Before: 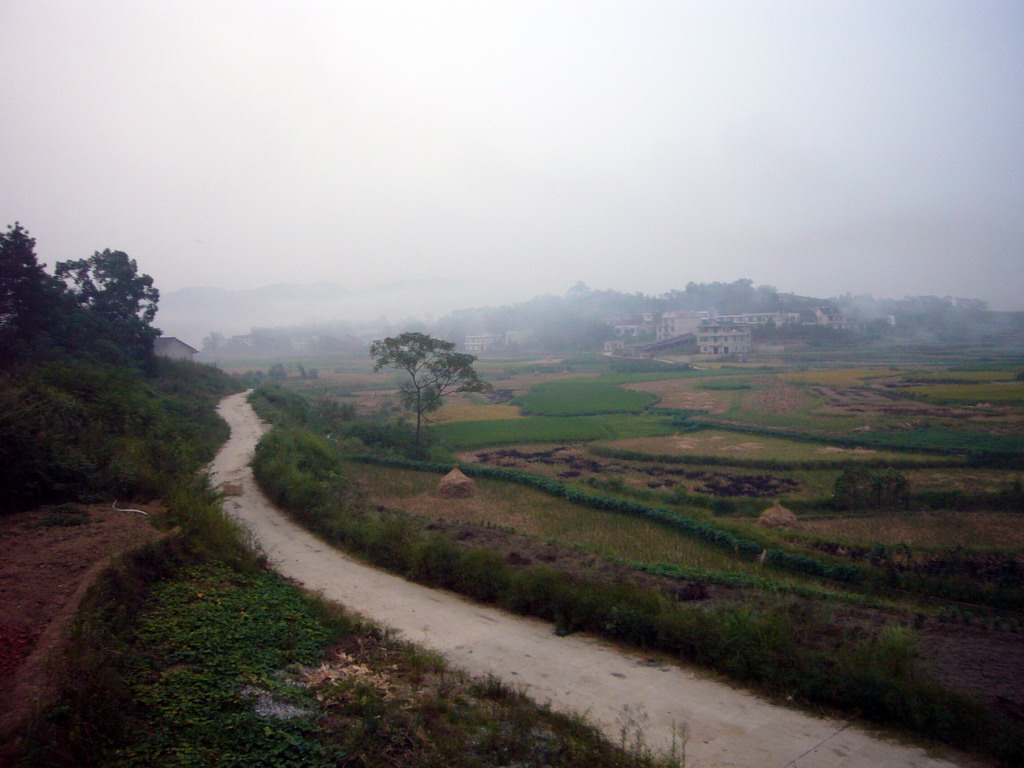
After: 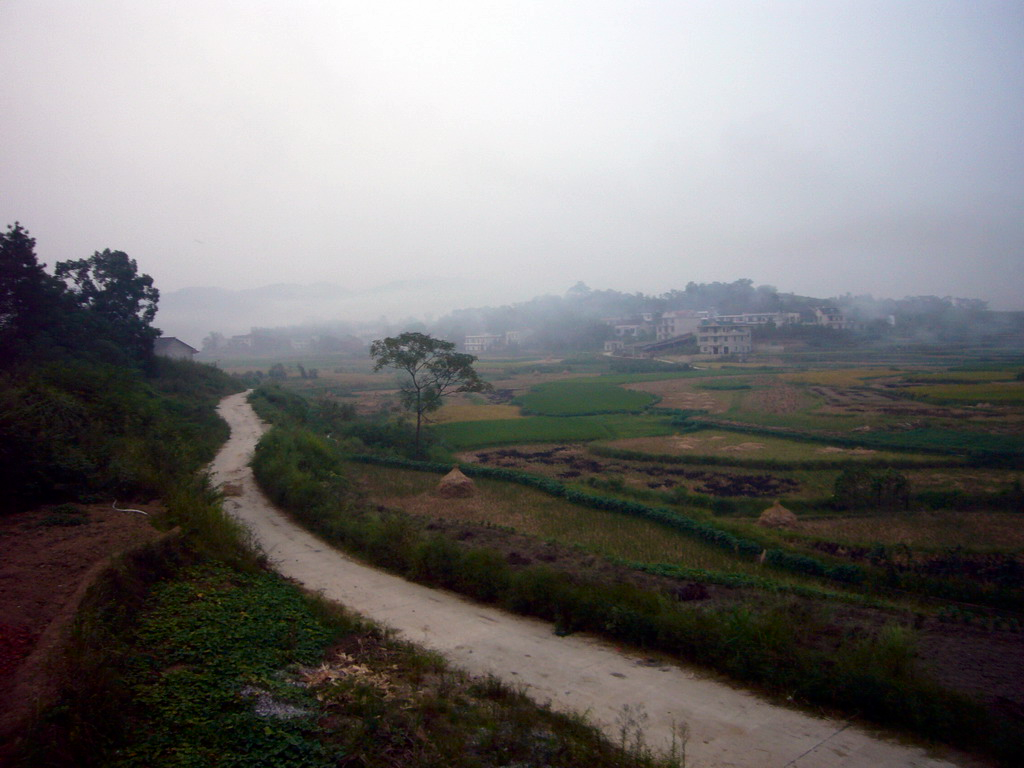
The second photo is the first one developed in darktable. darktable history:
contrast brightness saturation: brightness -0.096
